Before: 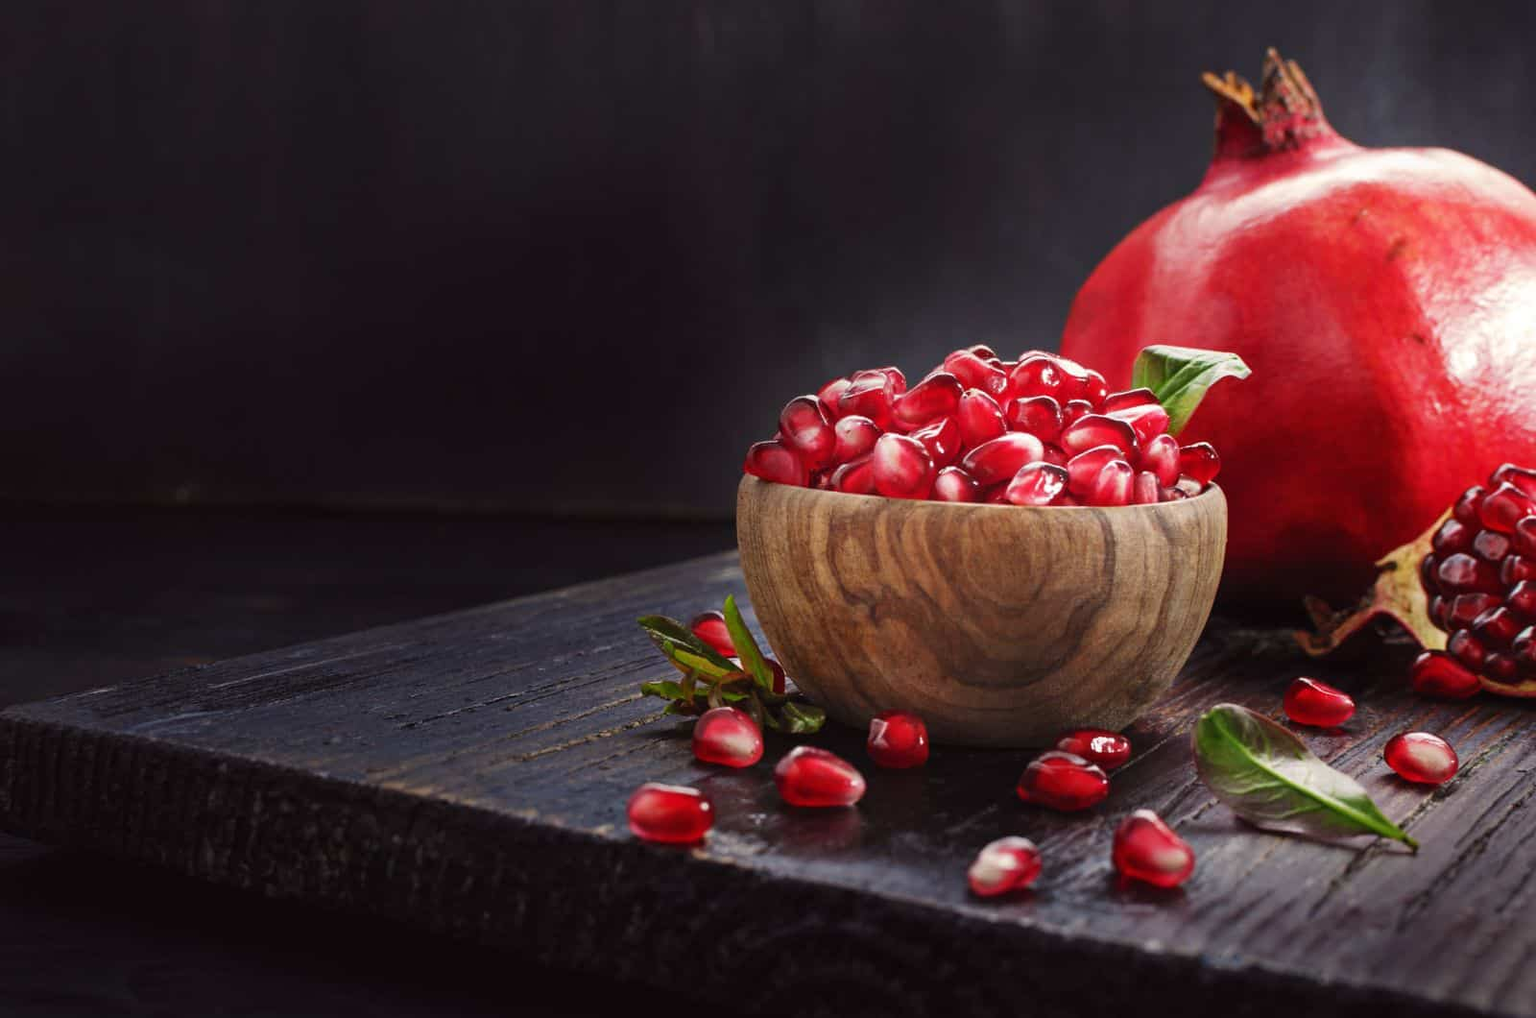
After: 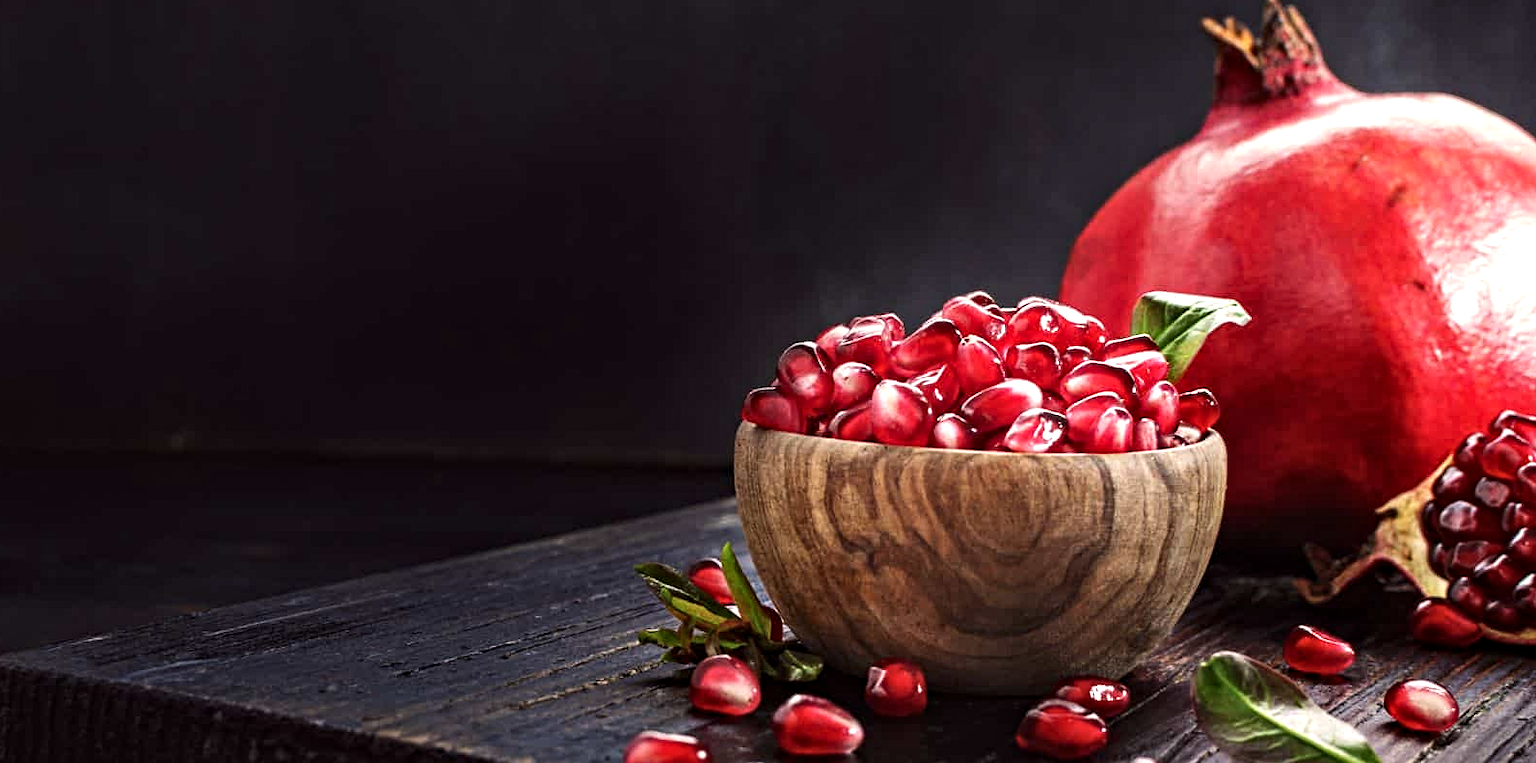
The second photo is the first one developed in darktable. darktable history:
crop: left 0.387%, top 5.469%, bottom 19.809%
shadows and highlights: radius 93.07, shadows -14.46, white point adjustment 0.23, highlights 31.48, compress 48.23%, highlights color adjustment 52.79%, soften with gaussian
contrast equalizer: octaves 7, y [[0.502, 0.517, 0.543, 0.576, 0.611, 0.631], [0.5 ×6], [0.5 ×6], [0 ×6], [0 ×6]]
tone equalizer: -8 EV -0.417 EV, -7 EV -0.389 EV, -6 EV -0.333 EV, -5 EV -0.222 EV, -3 EV 0.222 EV, -2 EV 0.333 EV, -1 EV 0.389 EV, +0 EV 0.417 EV, edges refinement/feathering 500, mask exposure compensation -1.57 EV, preserve details no
